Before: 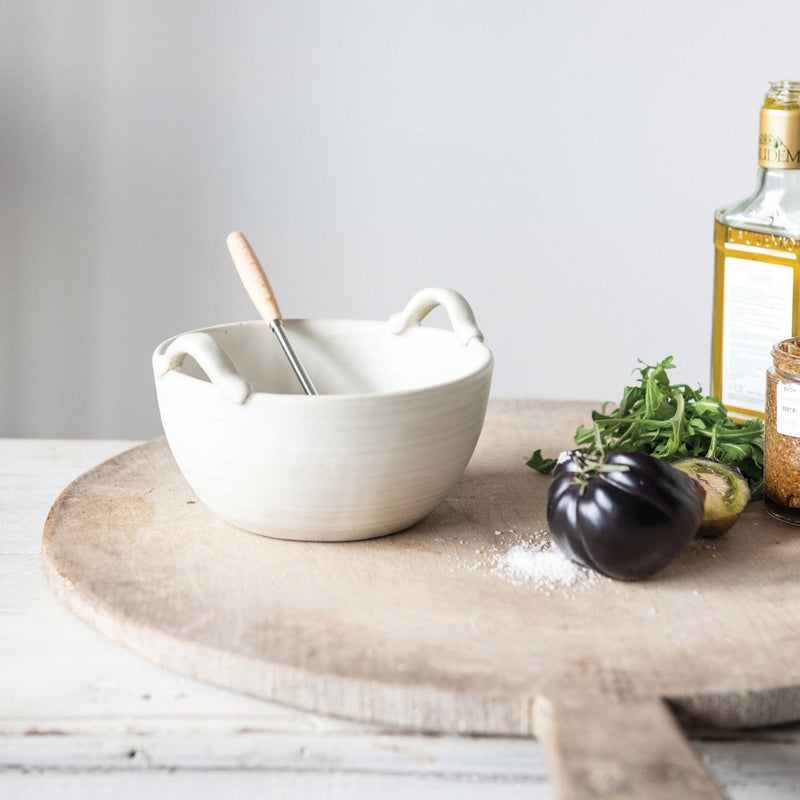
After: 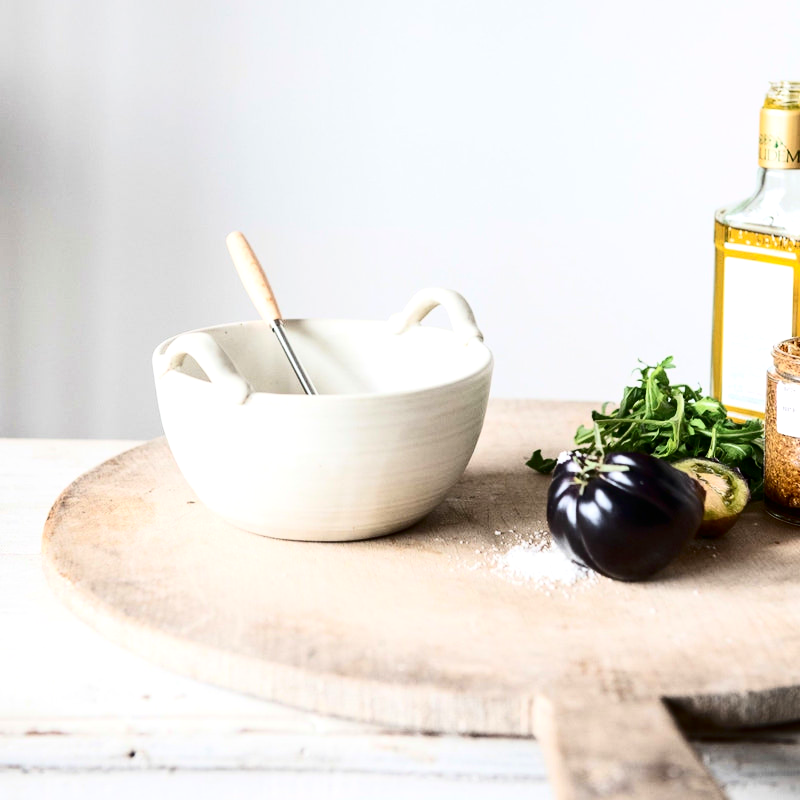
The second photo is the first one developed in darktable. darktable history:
exposure: exposure 0.217 EV, compensate highlight preservation false
contrast brightness saturation: contrast 0.32, brightness -0.08, saturation 0.17
